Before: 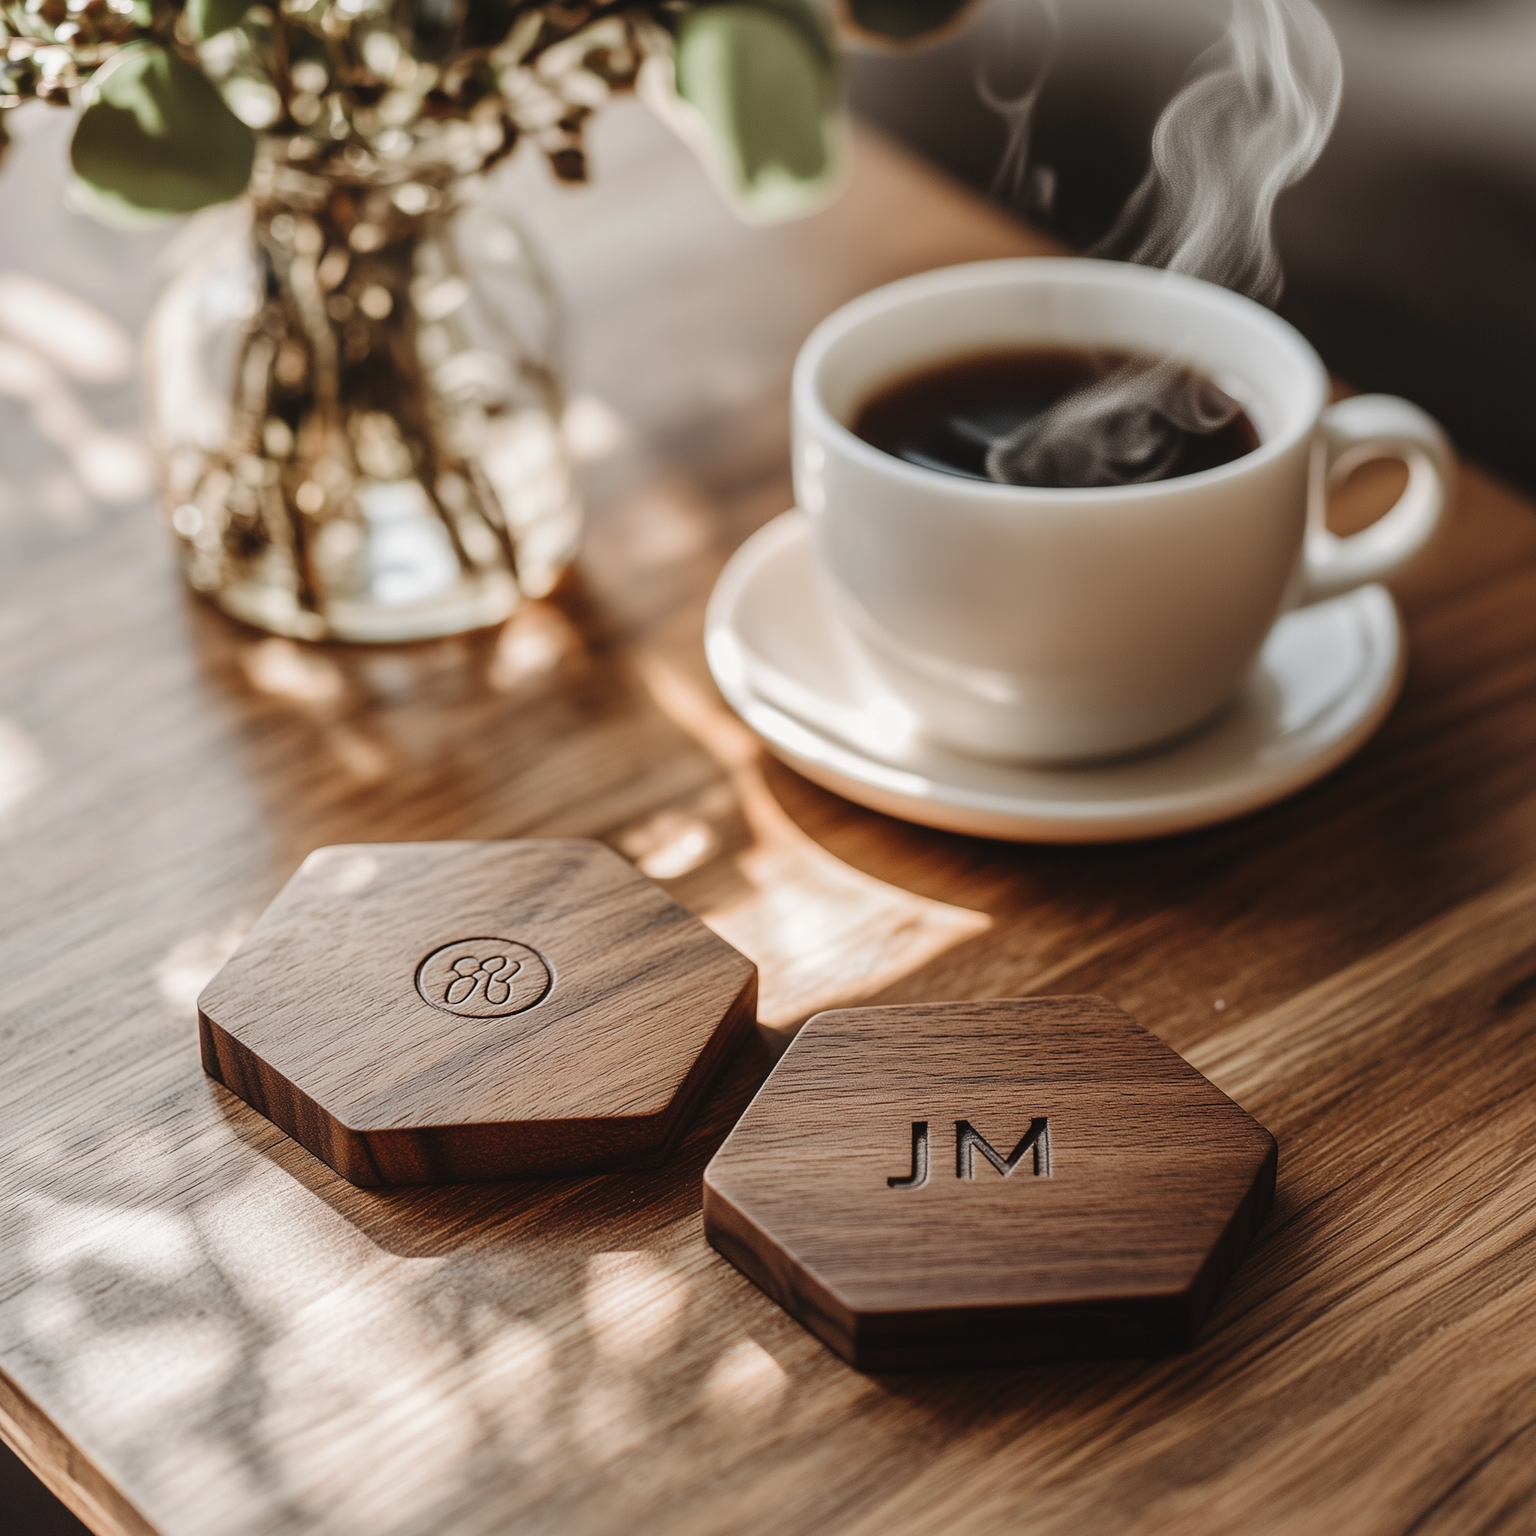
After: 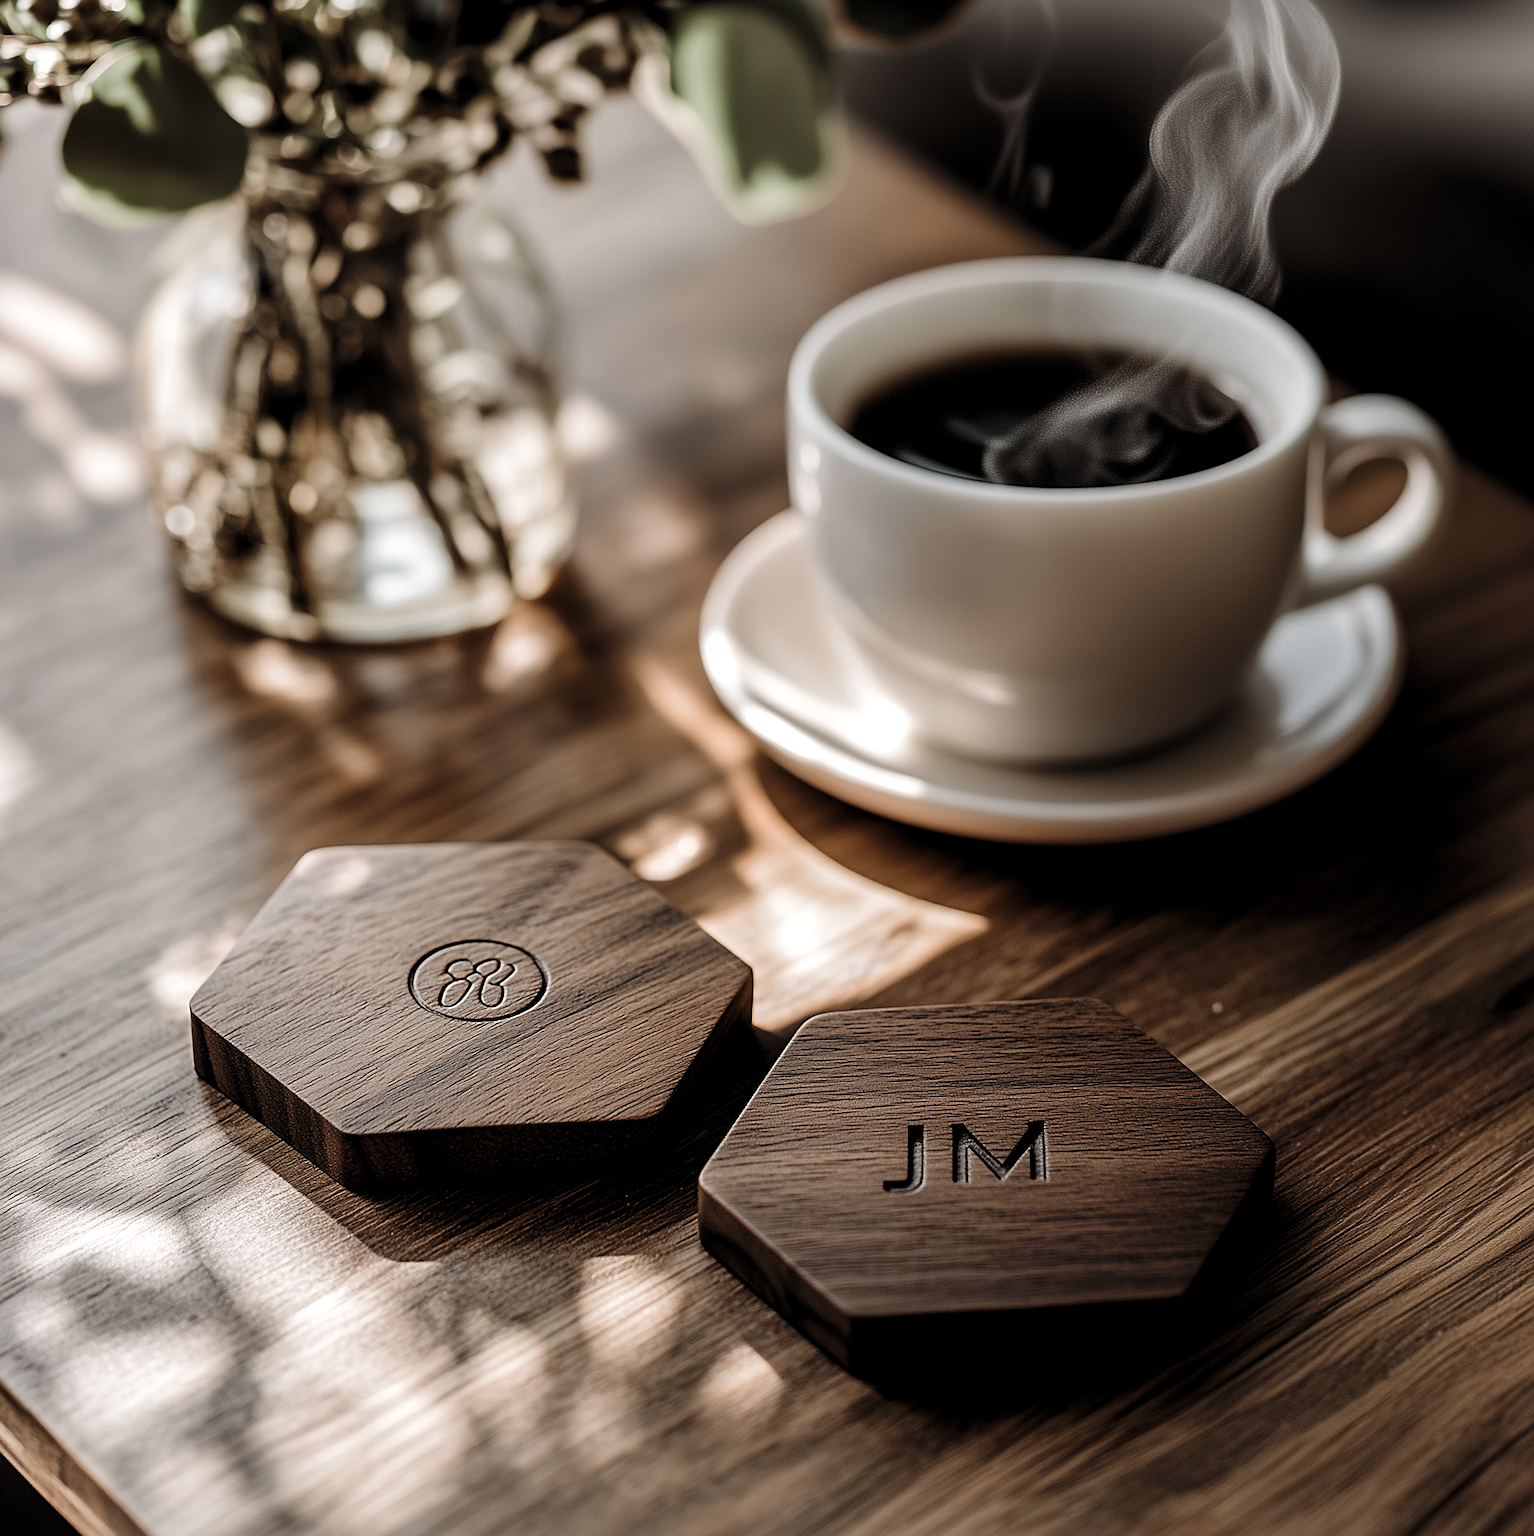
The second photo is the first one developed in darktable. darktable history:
crop and rotate: left 0.614%, top 0.179%, bottom 0.309%
sharpen: on, module defaults
levels: levels [0.101, 0.578, 0.953]
